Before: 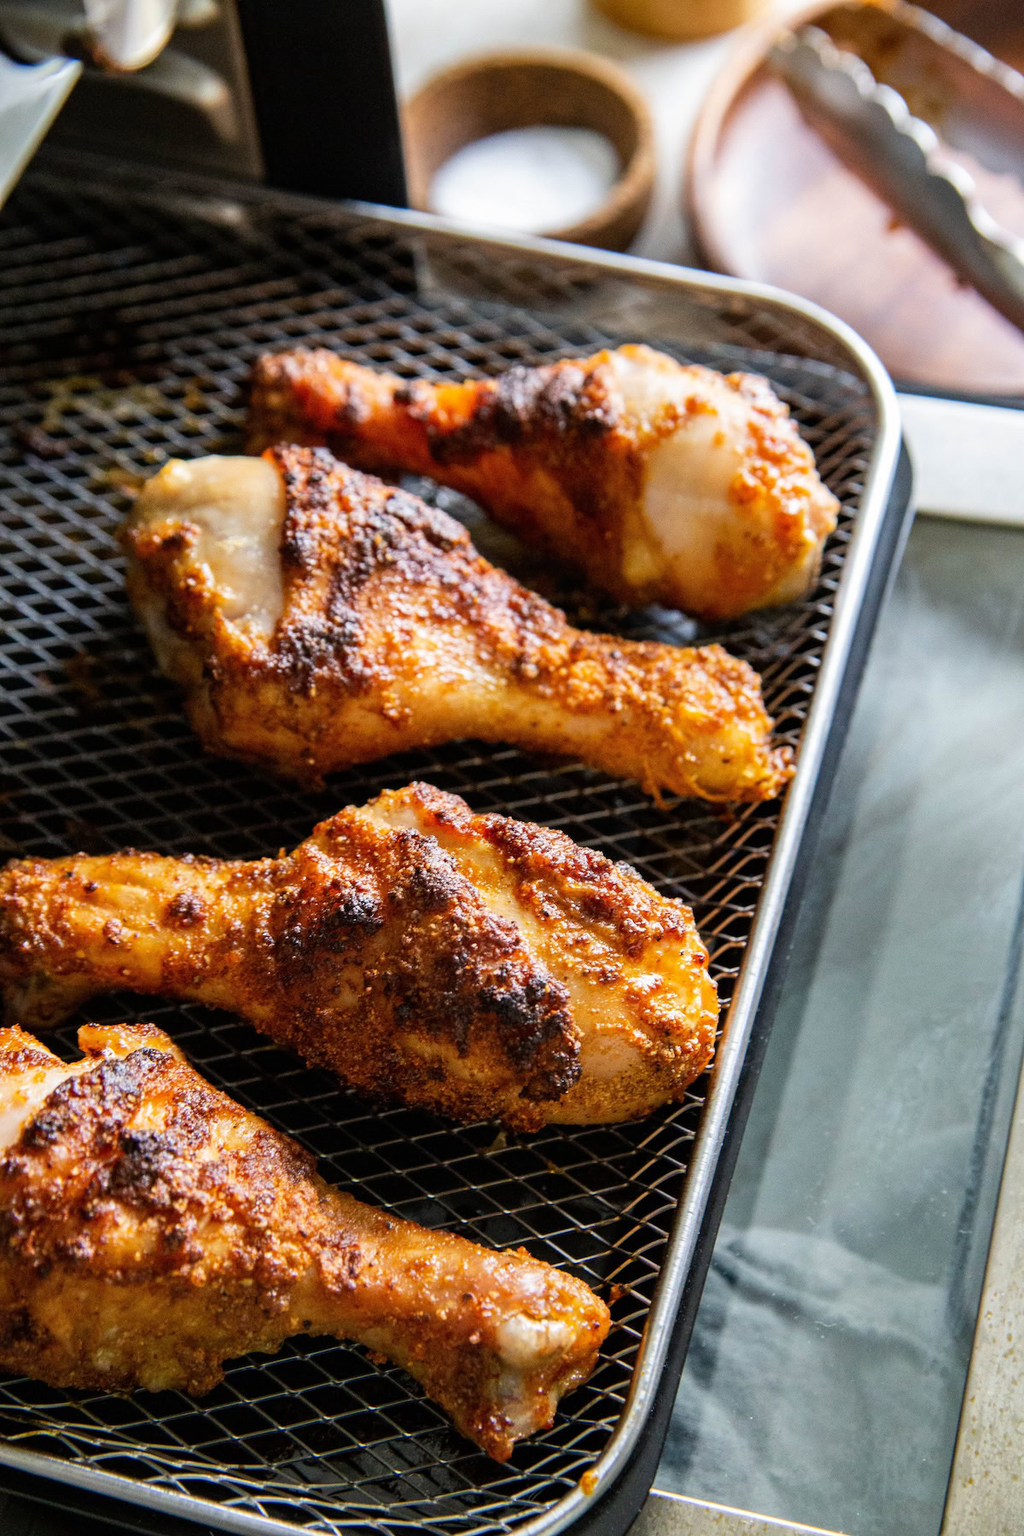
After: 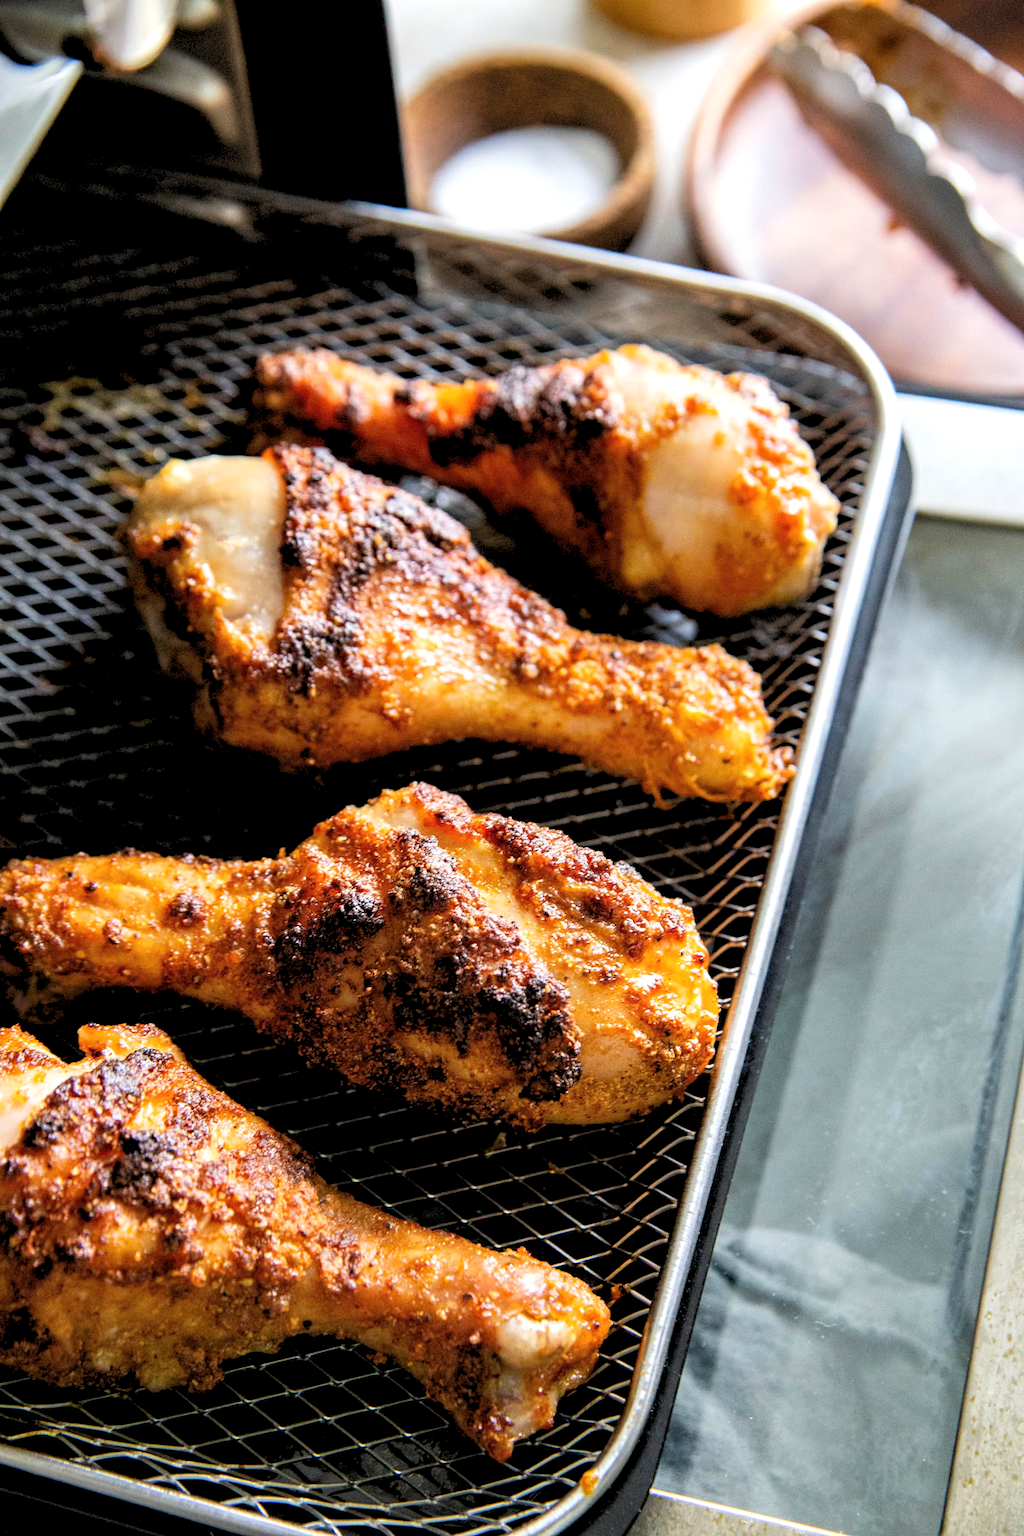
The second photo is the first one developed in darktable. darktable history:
shadows and highlights: shadows 12, white point adjustment 1.2, highlights -0.36, soften with gaussian
exposure: black level correction 0, compensate exposure bias true, compensate highlight preservation false
tone equalizer: on, module defaults
rgb levels: levels [[0.013, 0.434, 0.89], [0, 0.5, 1], [0, 0.5, 1]]
